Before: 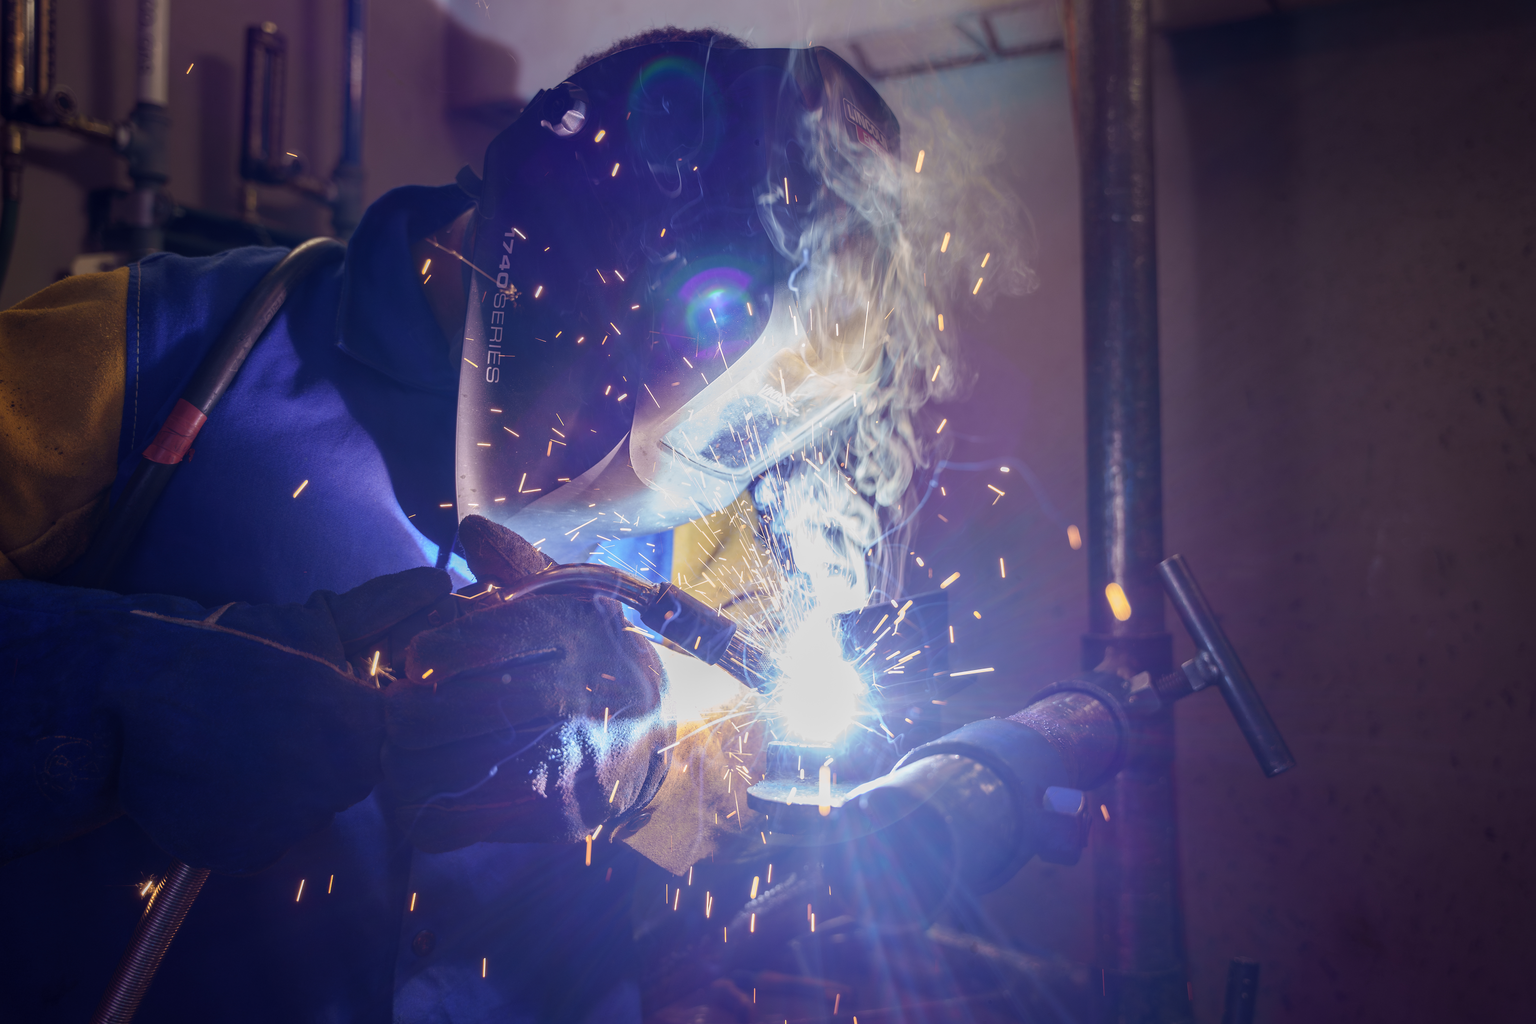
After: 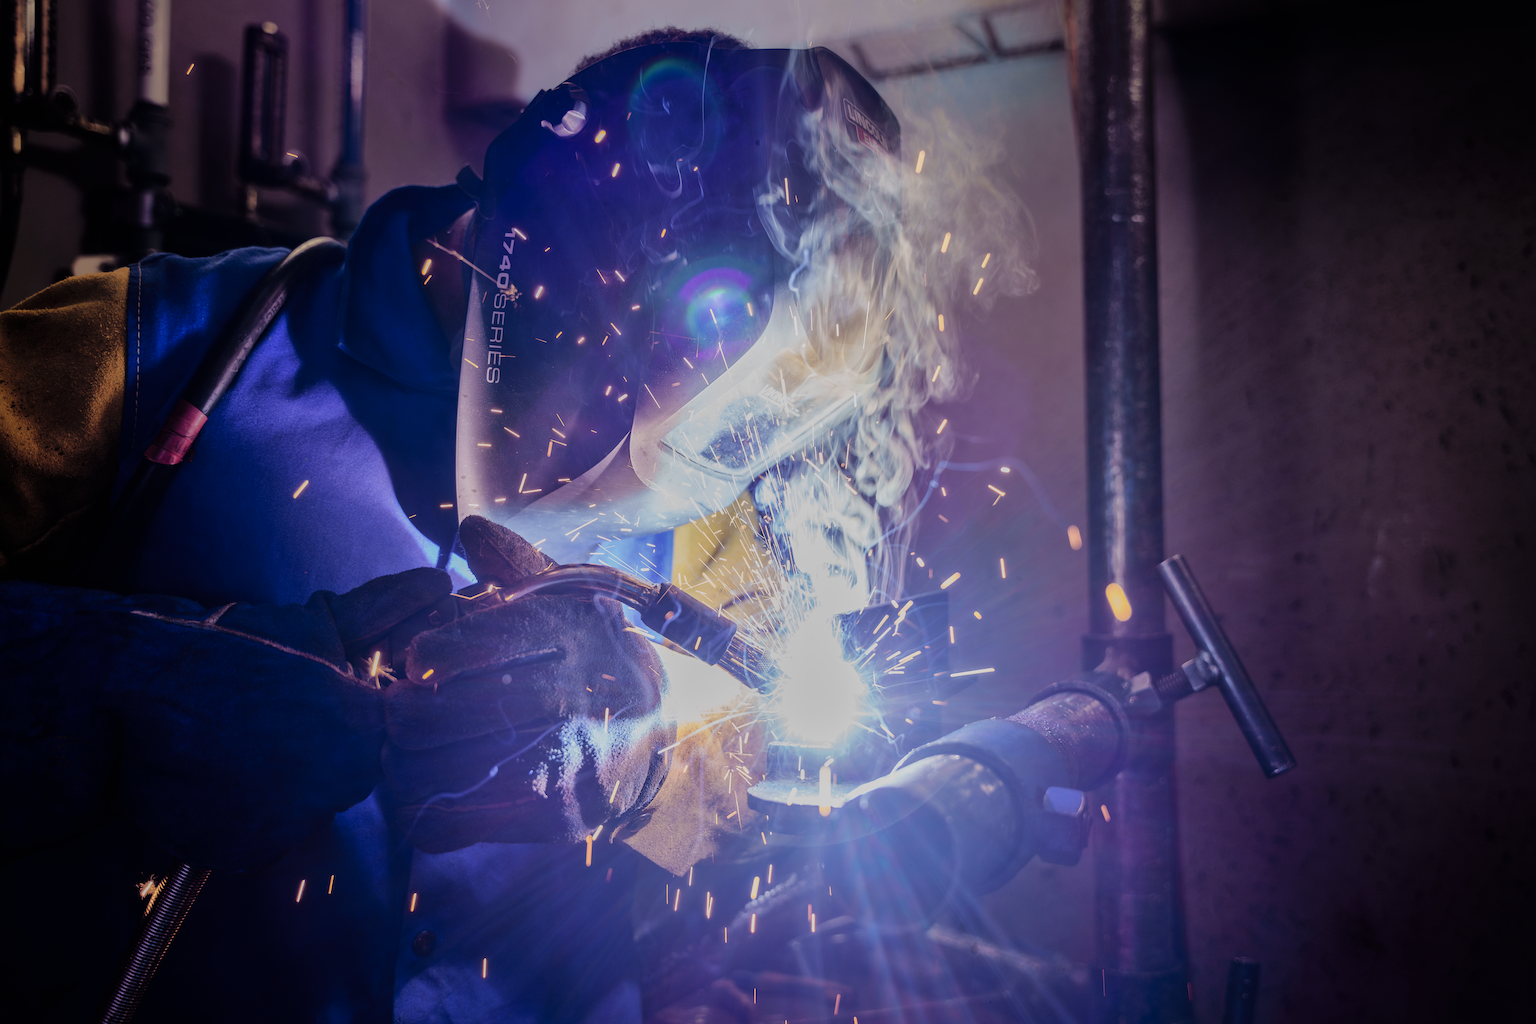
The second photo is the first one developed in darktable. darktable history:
shadows and highlights: on, module defaults
filmic rgb: black relative exposure -5 EV, hardness 2.88, contrast 1.3, highlights saturation mix -30%
